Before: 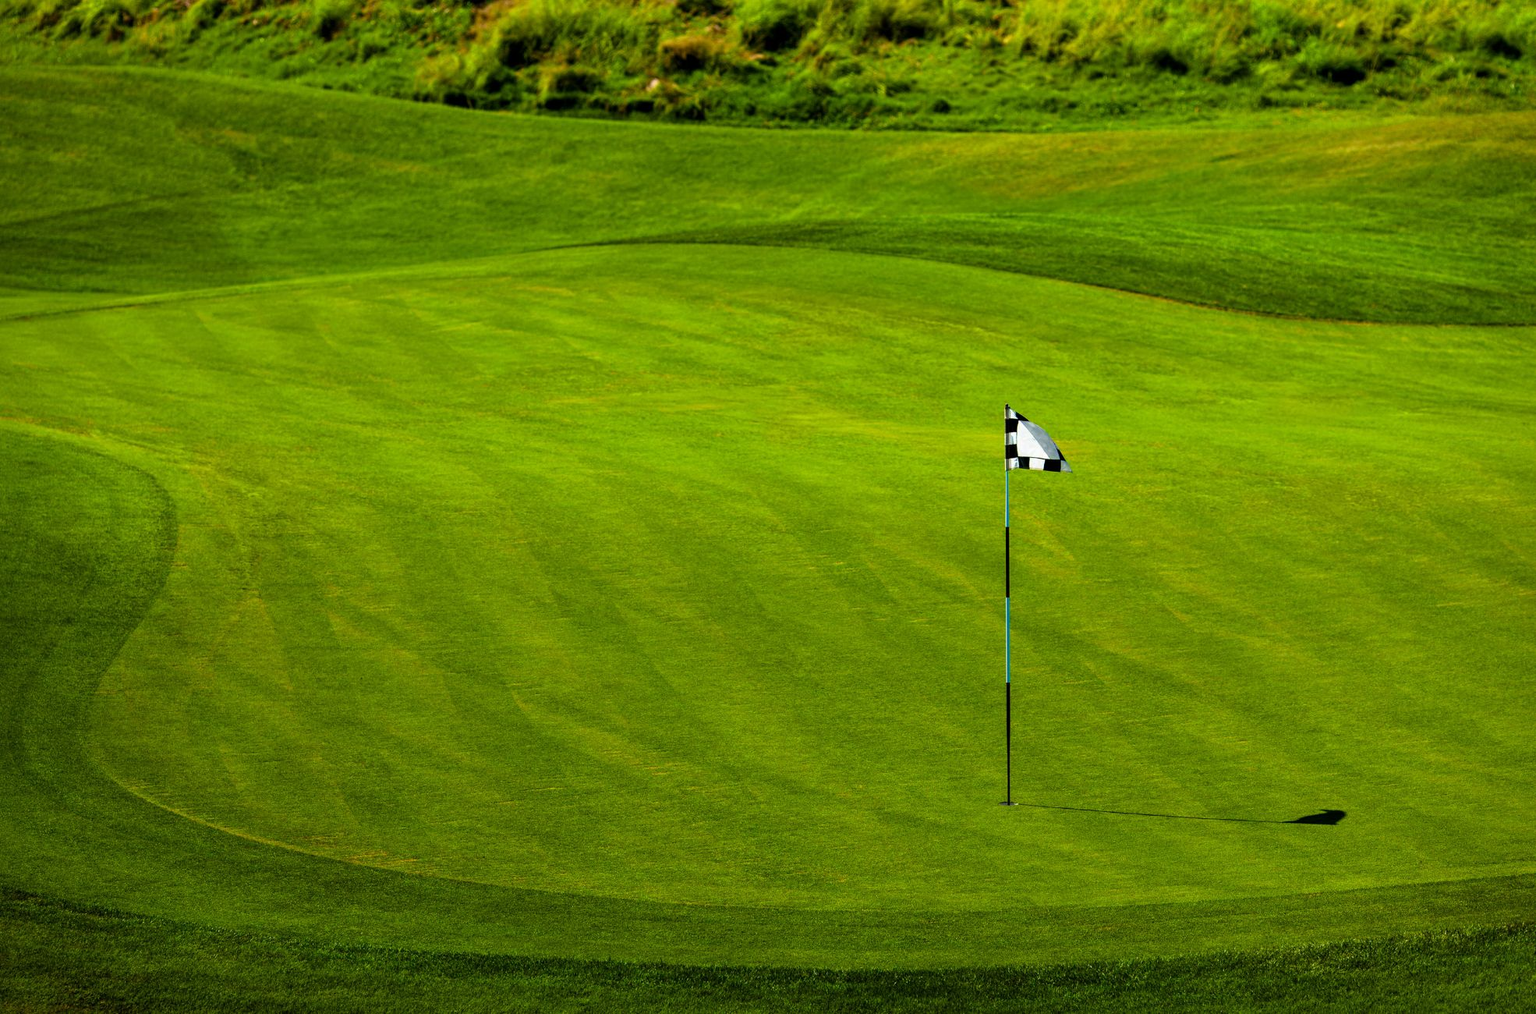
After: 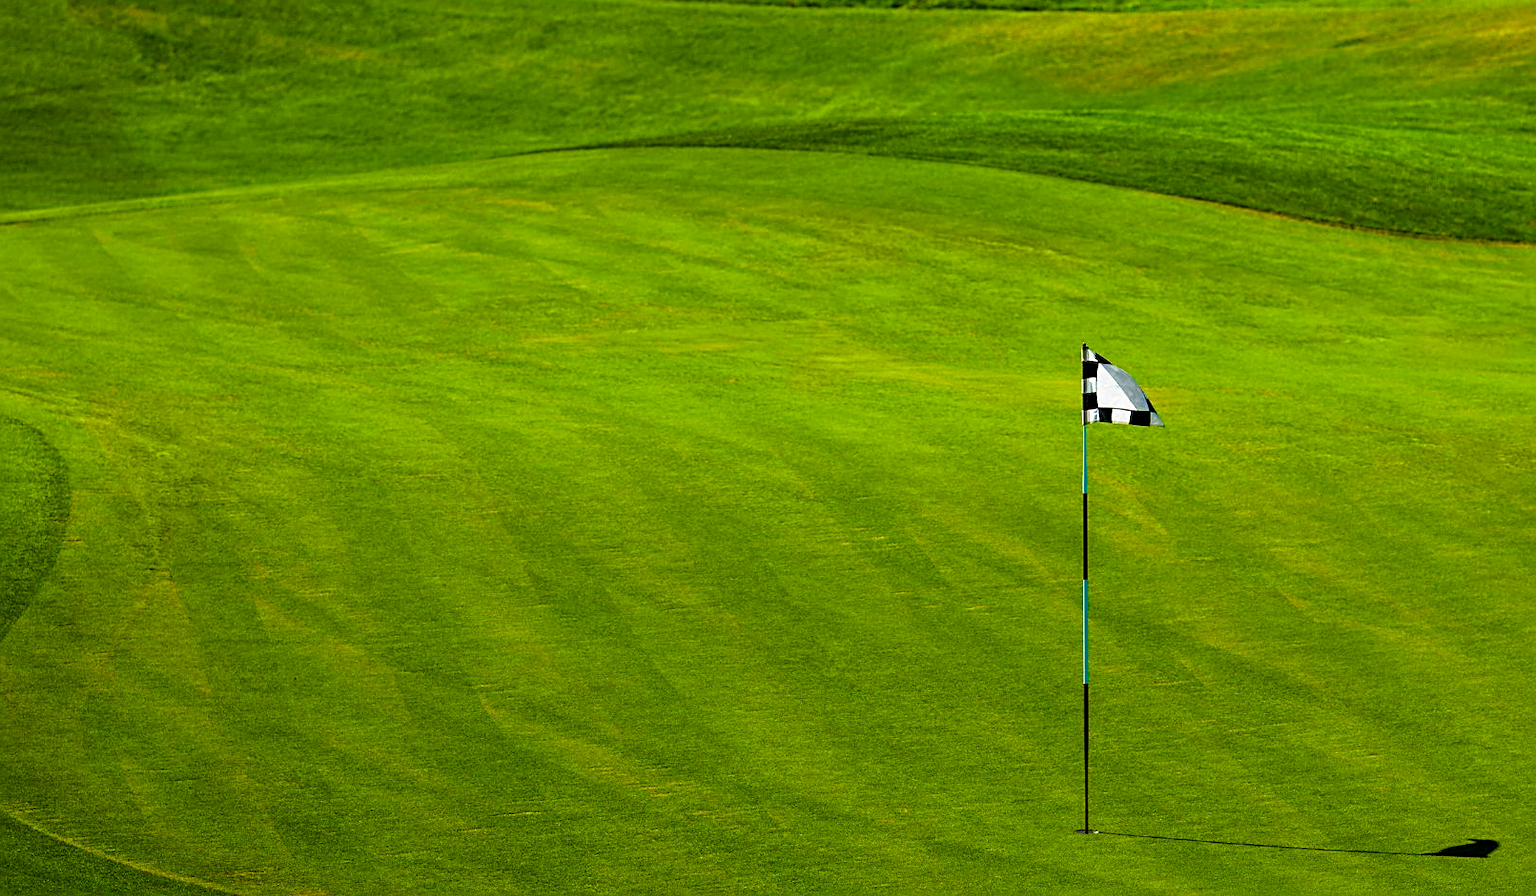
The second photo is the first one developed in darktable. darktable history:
crop: left 7.826%, top 12.223%, right 10.369%, bottom 15.443%
sharpen: on, module defaults
color balance rgb: perceptual saturation grading › global saturation 20%, perceptual saturation grading › highlights -24.896%, perceptual saturation grading › shadows 49.793%
